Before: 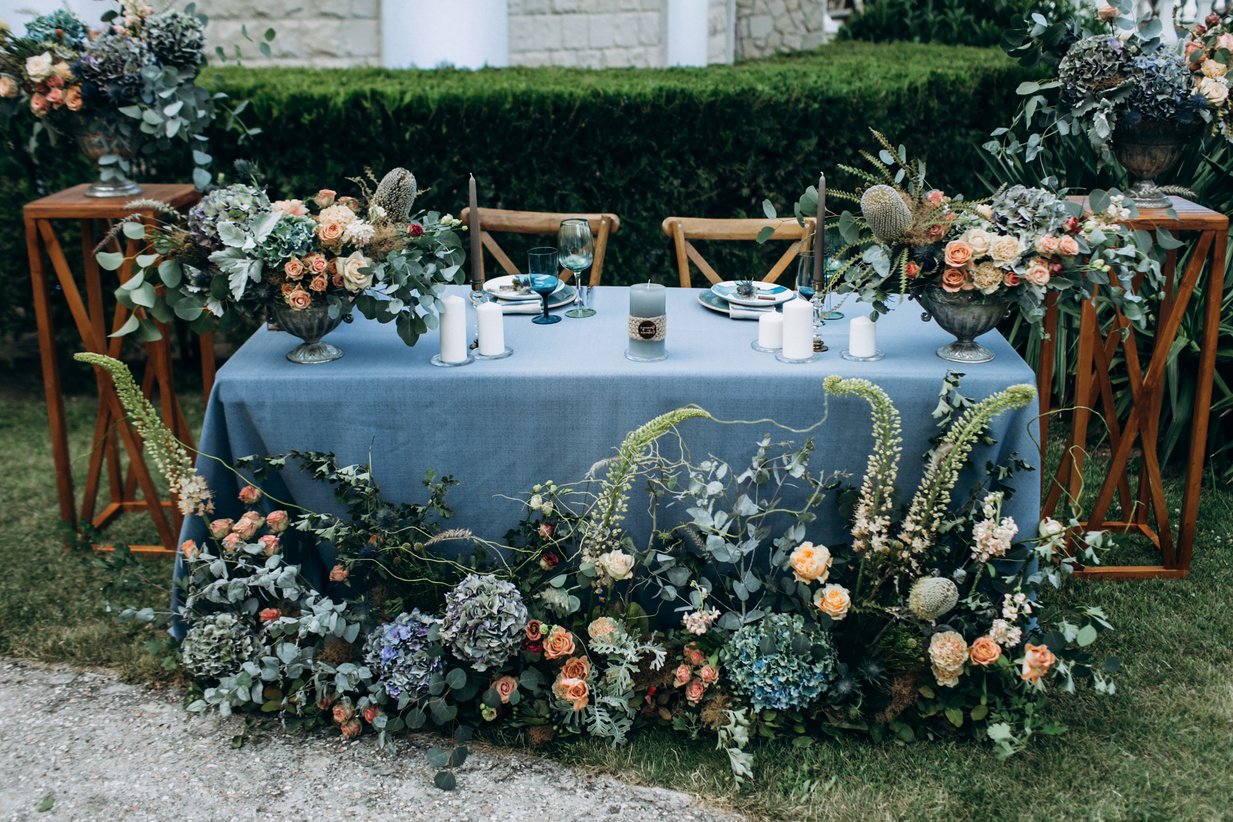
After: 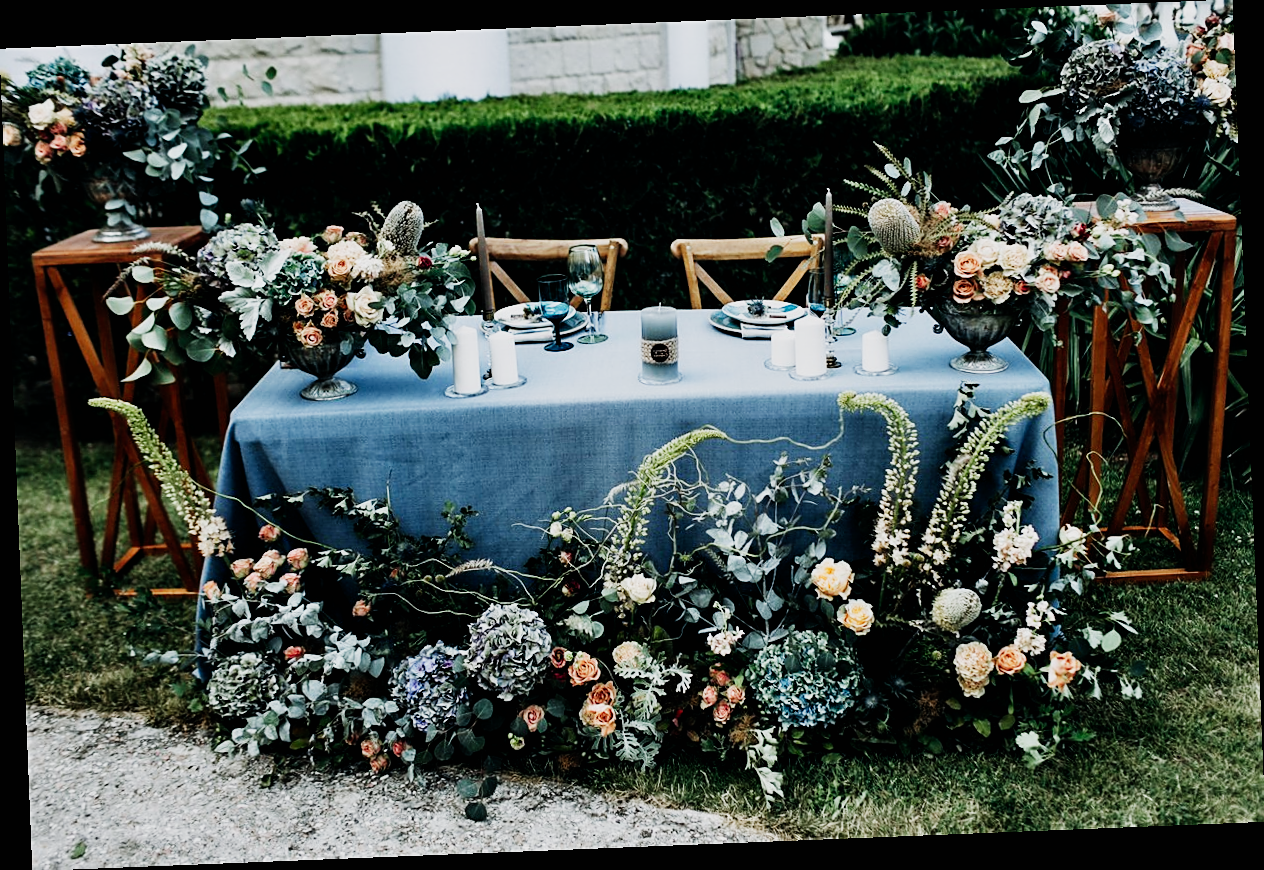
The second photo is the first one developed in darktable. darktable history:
sharpen: on, module defaults
rotate and perspective: rotation -2.29°, automatic cropping off
contrast equalizer: y [[0.514, 0.573, 0.581, 0.508, 0.5, 0.5], [0.5 ×6], [0.5 ×6], [0 ×6], [0 ×6]]
sigmoid: contrast 1.81, skew -0.21, preserve hue 0%, red attenuation 0.1, red rotation 0.035, green attenuation 0.1, green rotation -0.017, blue attenuation 0.15, blue rotation -0.052, base primaries Rec2020
